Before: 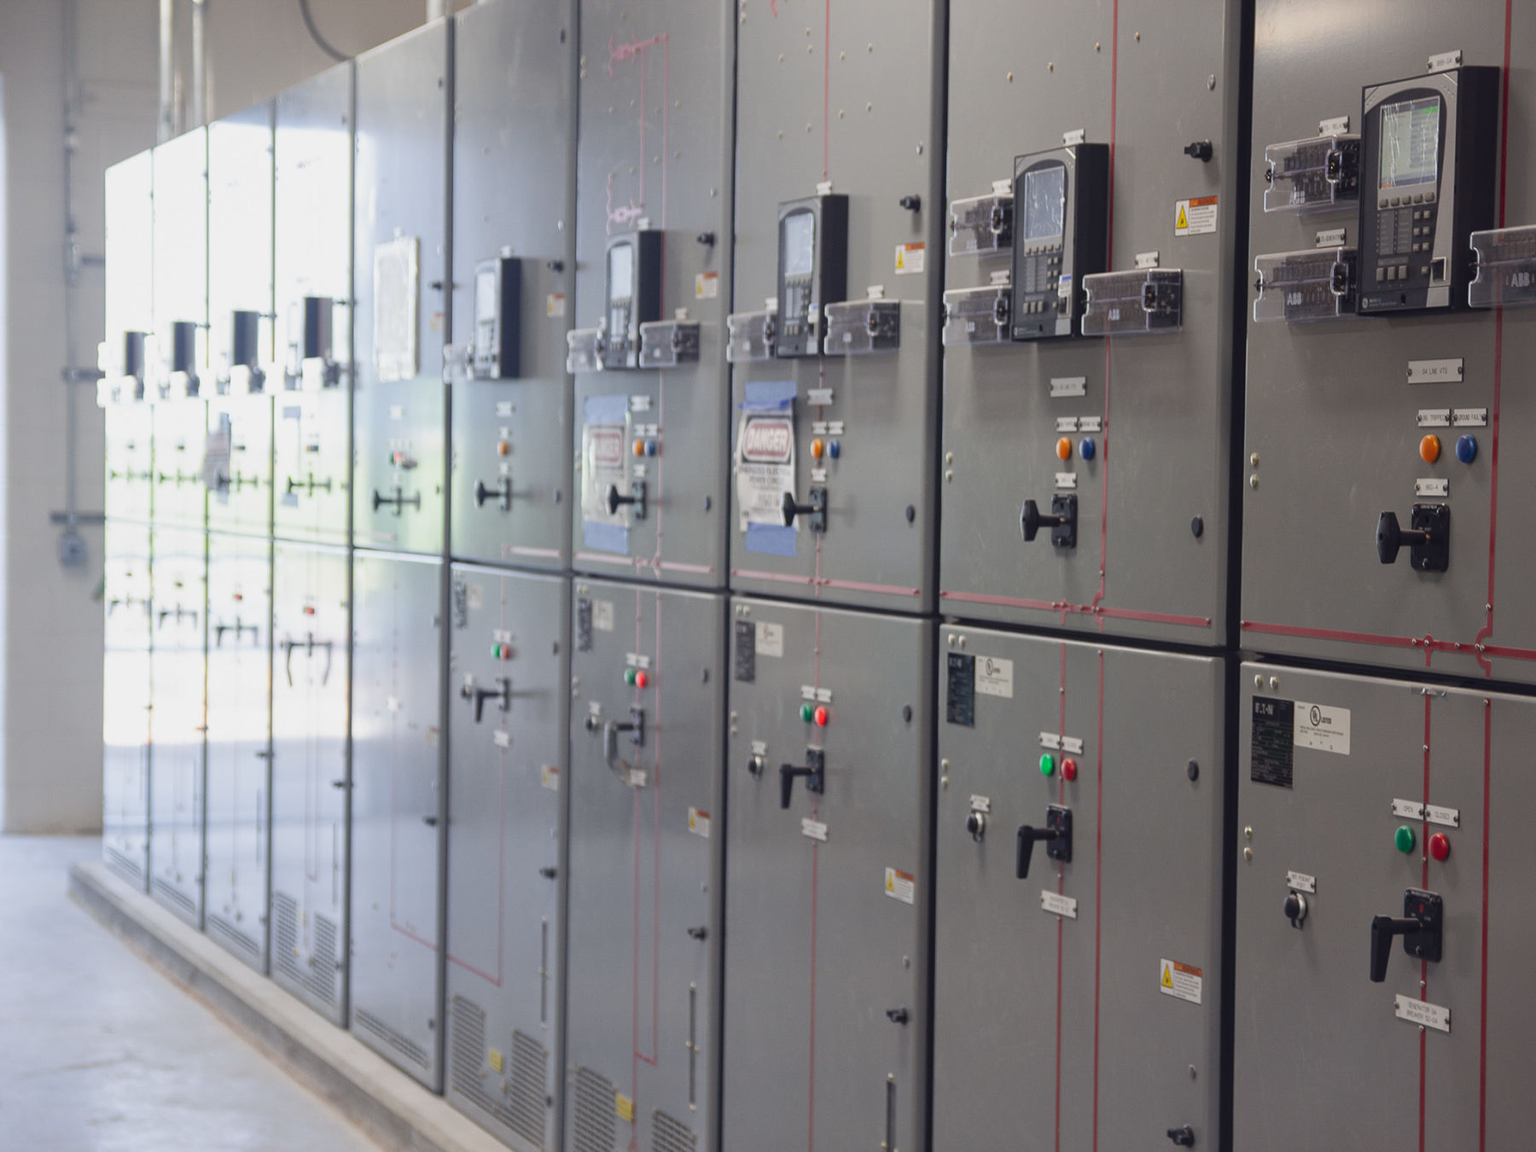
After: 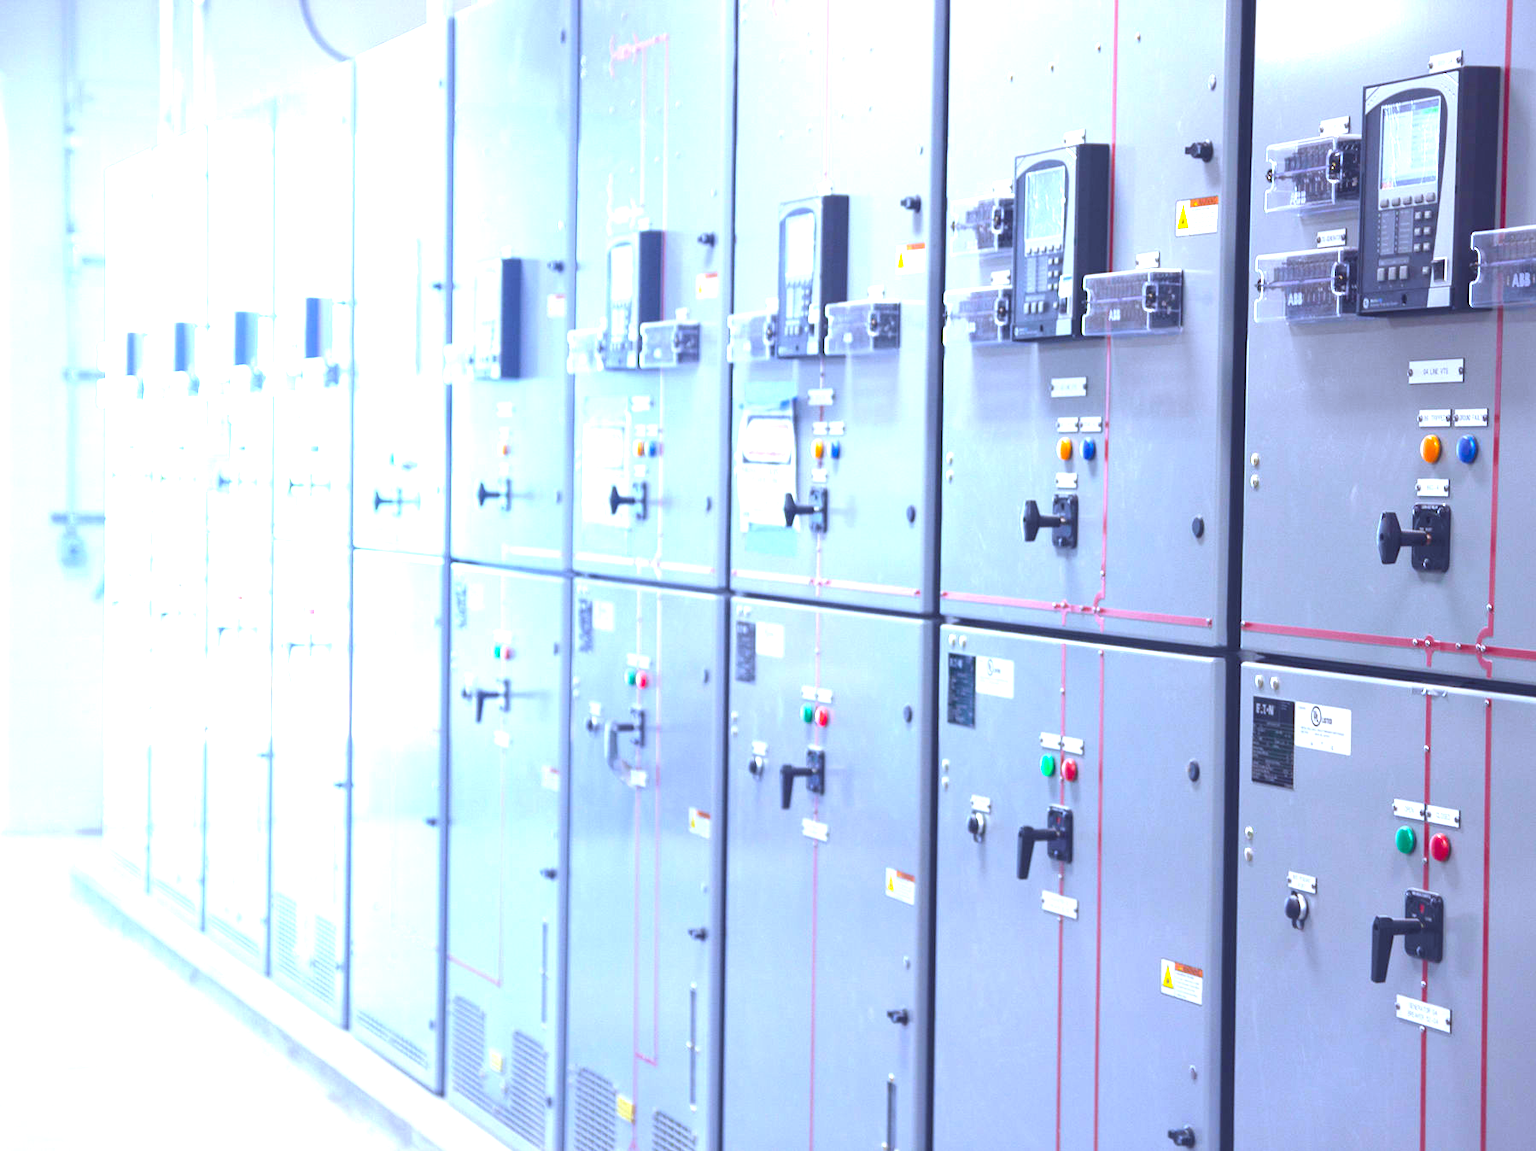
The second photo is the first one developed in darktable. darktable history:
exposure: black level correction 0, exposure 2 EV, compensate highlight preservation false
white balance: red 0.871, blue 1.249
color balance rgb: global vibrance 42.74%
